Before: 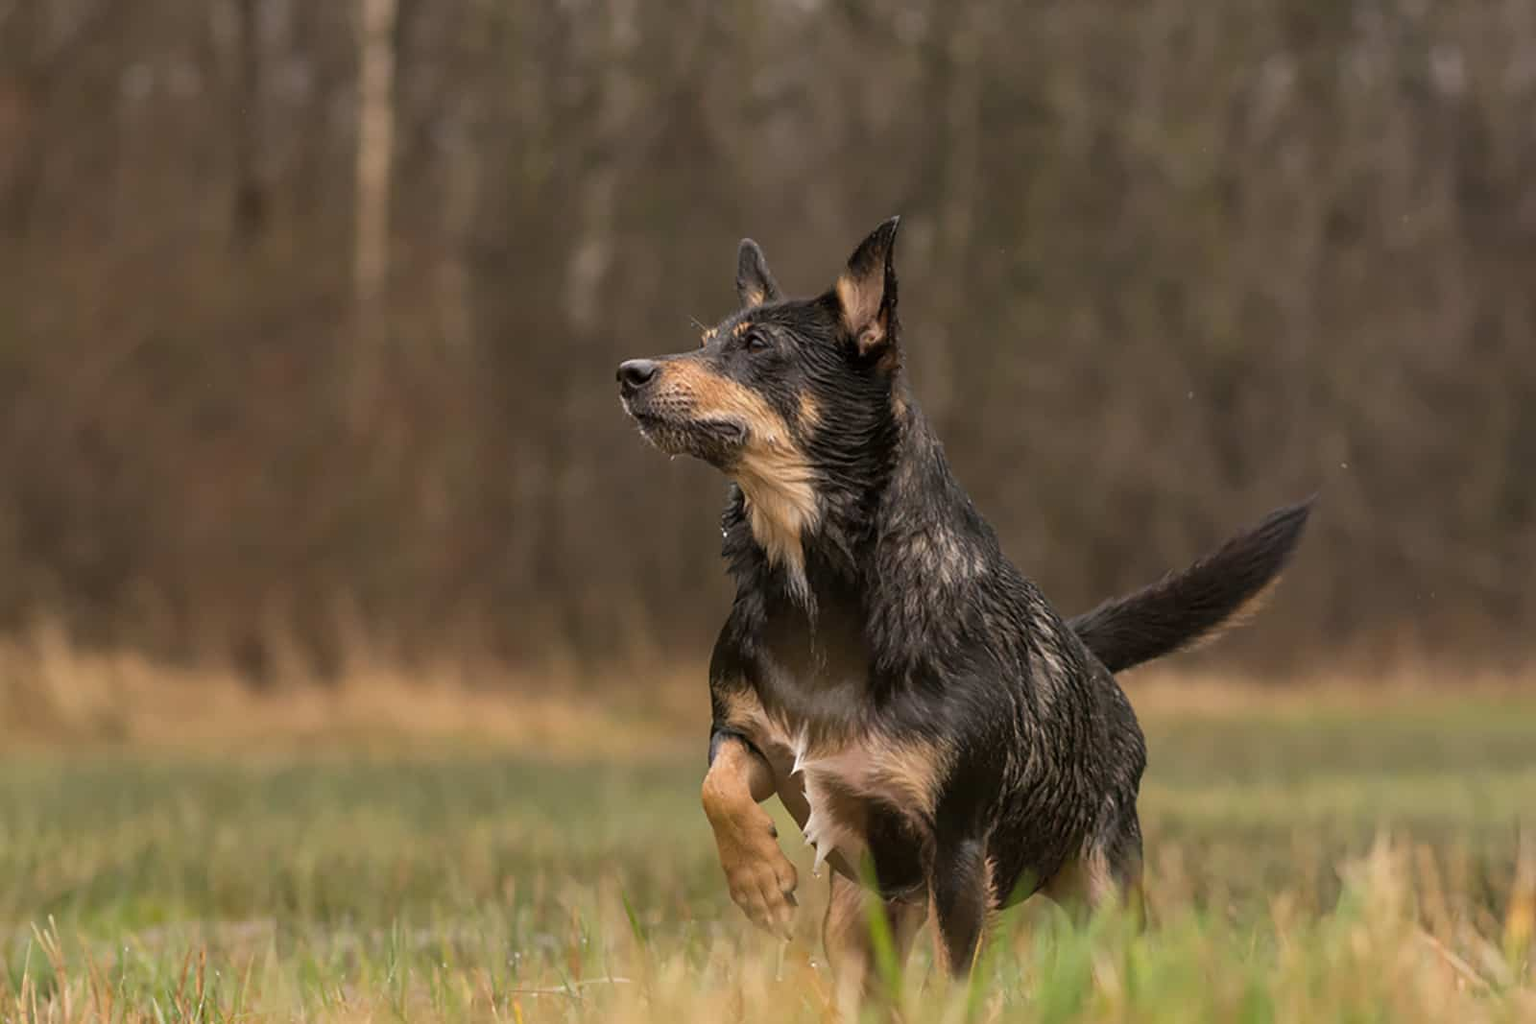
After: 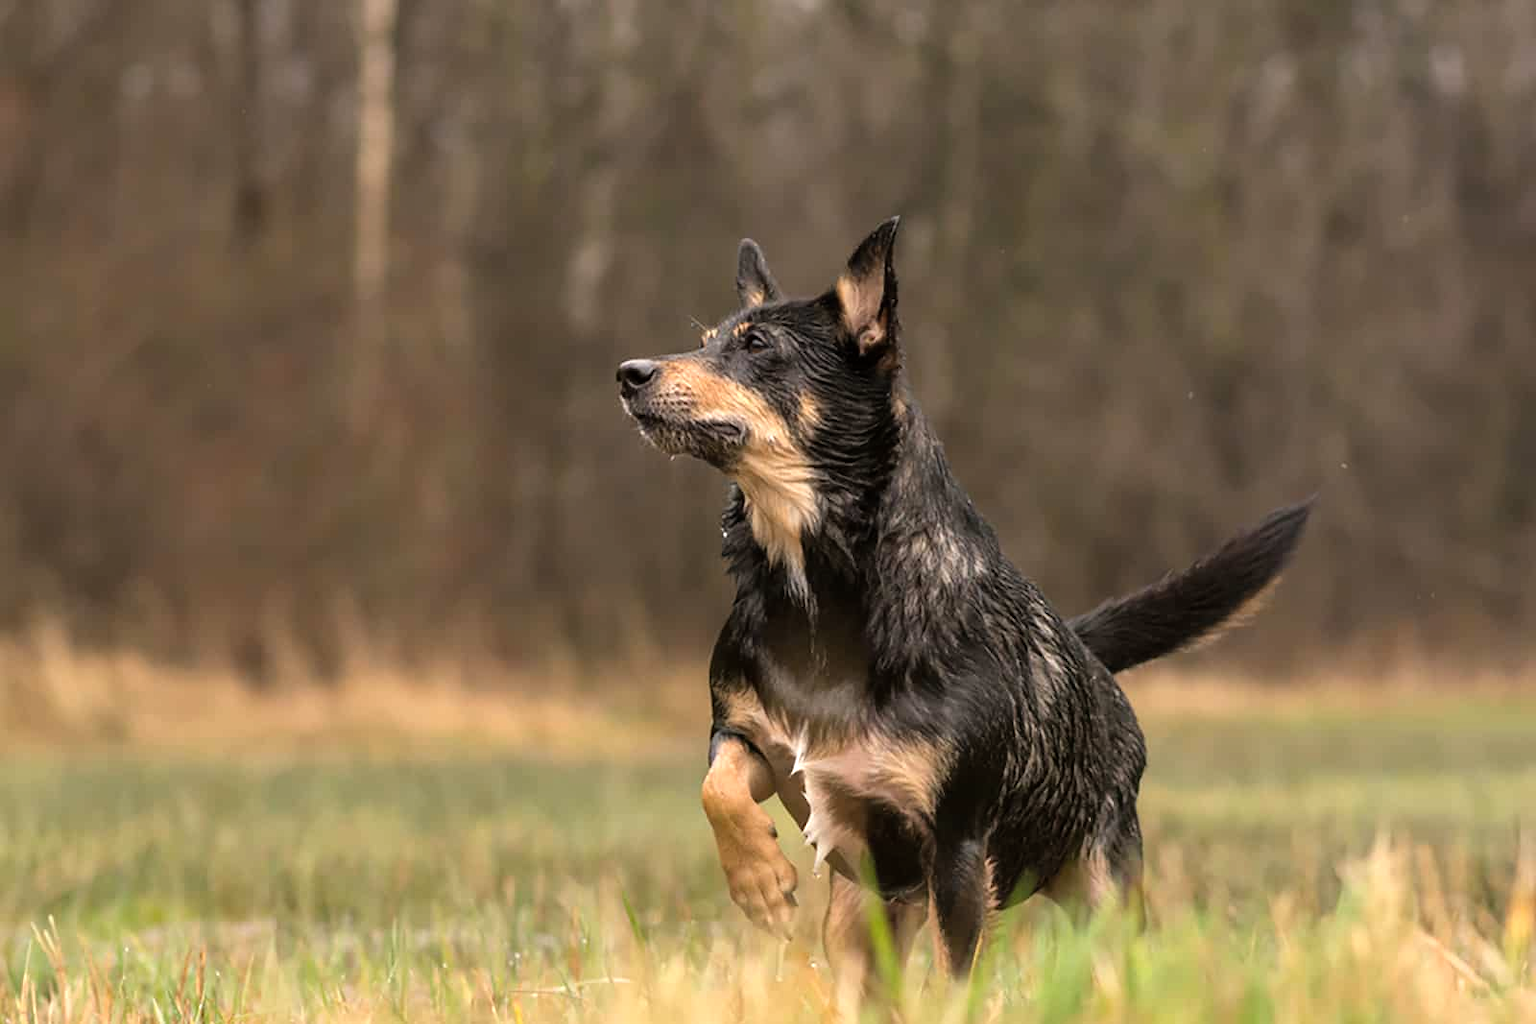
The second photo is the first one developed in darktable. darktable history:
tone equalizer: -8 EV -0.738 EV, -7 EV -0.67 EV, -6 EV -0.628 EV, -5 EV -0.395 EV, -3 EV 0.4 EV, -2 EV 0.6 EV, -1 EV 0.685 EV, +0 EV 0.752 EV
